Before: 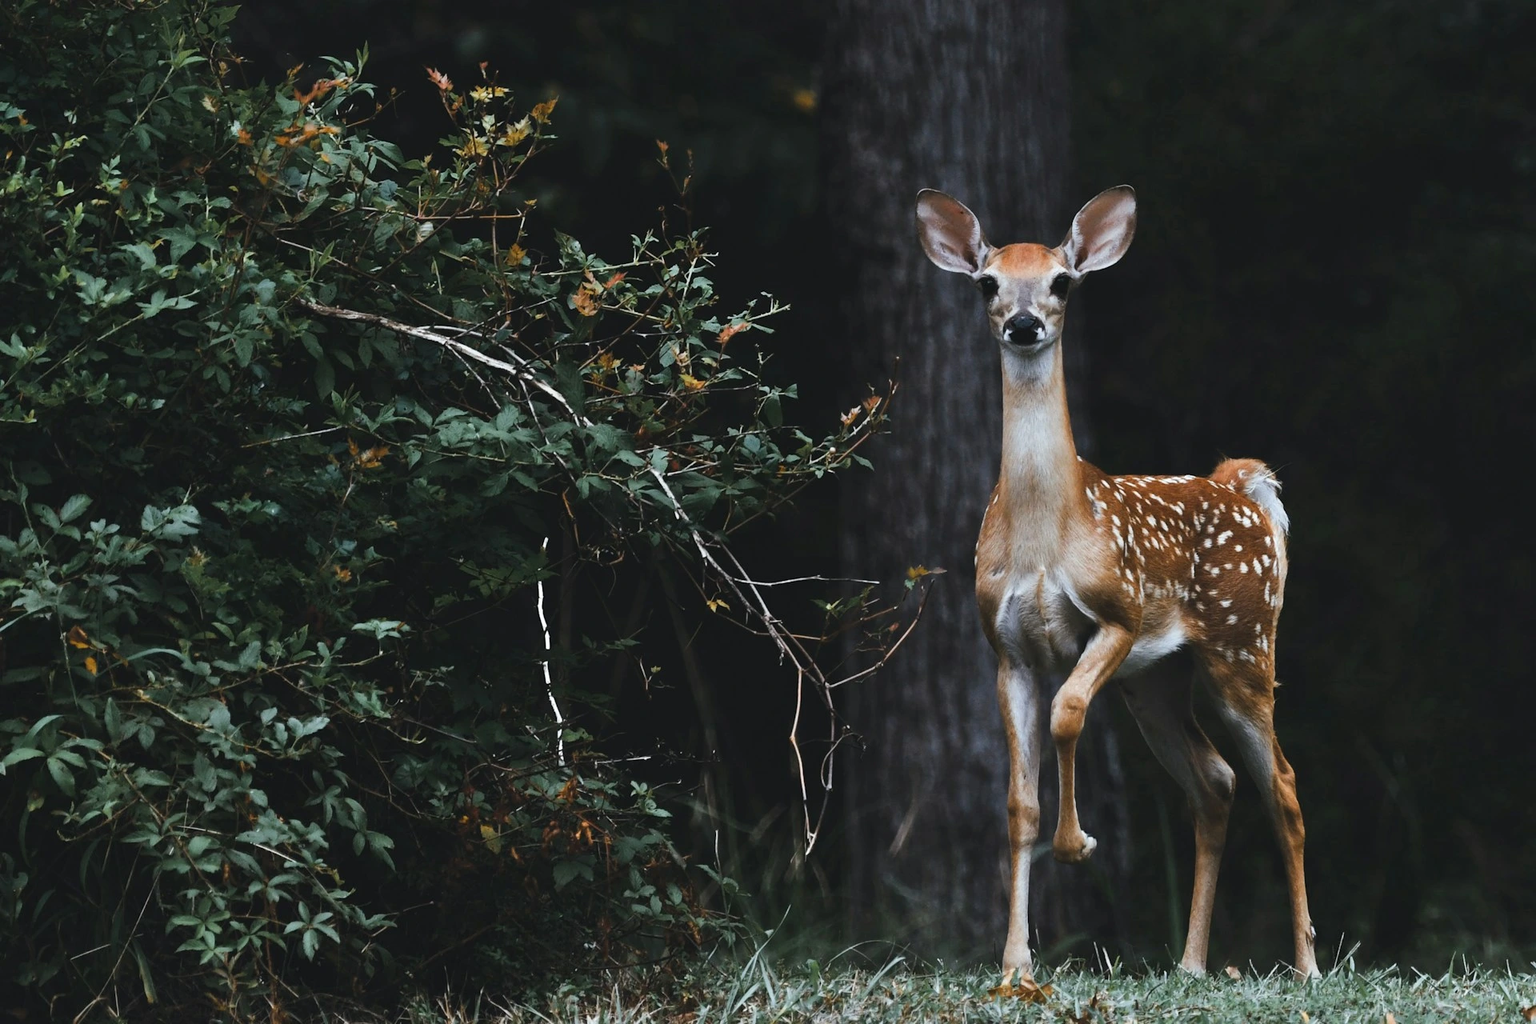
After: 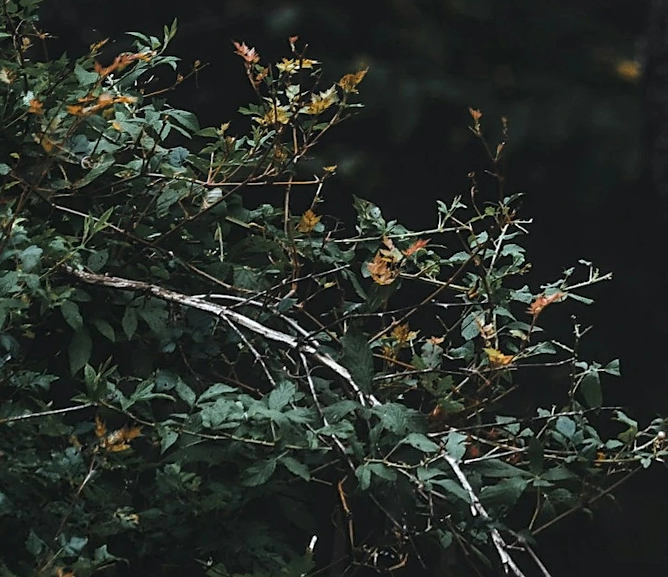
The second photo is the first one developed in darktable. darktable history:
sharpen: on, module defaults
local contrast: on, module defaults
crop and rotate: left 10.817%, top 0.062%, right 47.194%, bottom 53.626%
rotate and perspective: rotation 0.72°, lens shift (vertical) -0.352, lens shift (horizontal) -0.051, crop left 0.152, crop right 0.859, crop top 0.019, crop bottom 0.964
